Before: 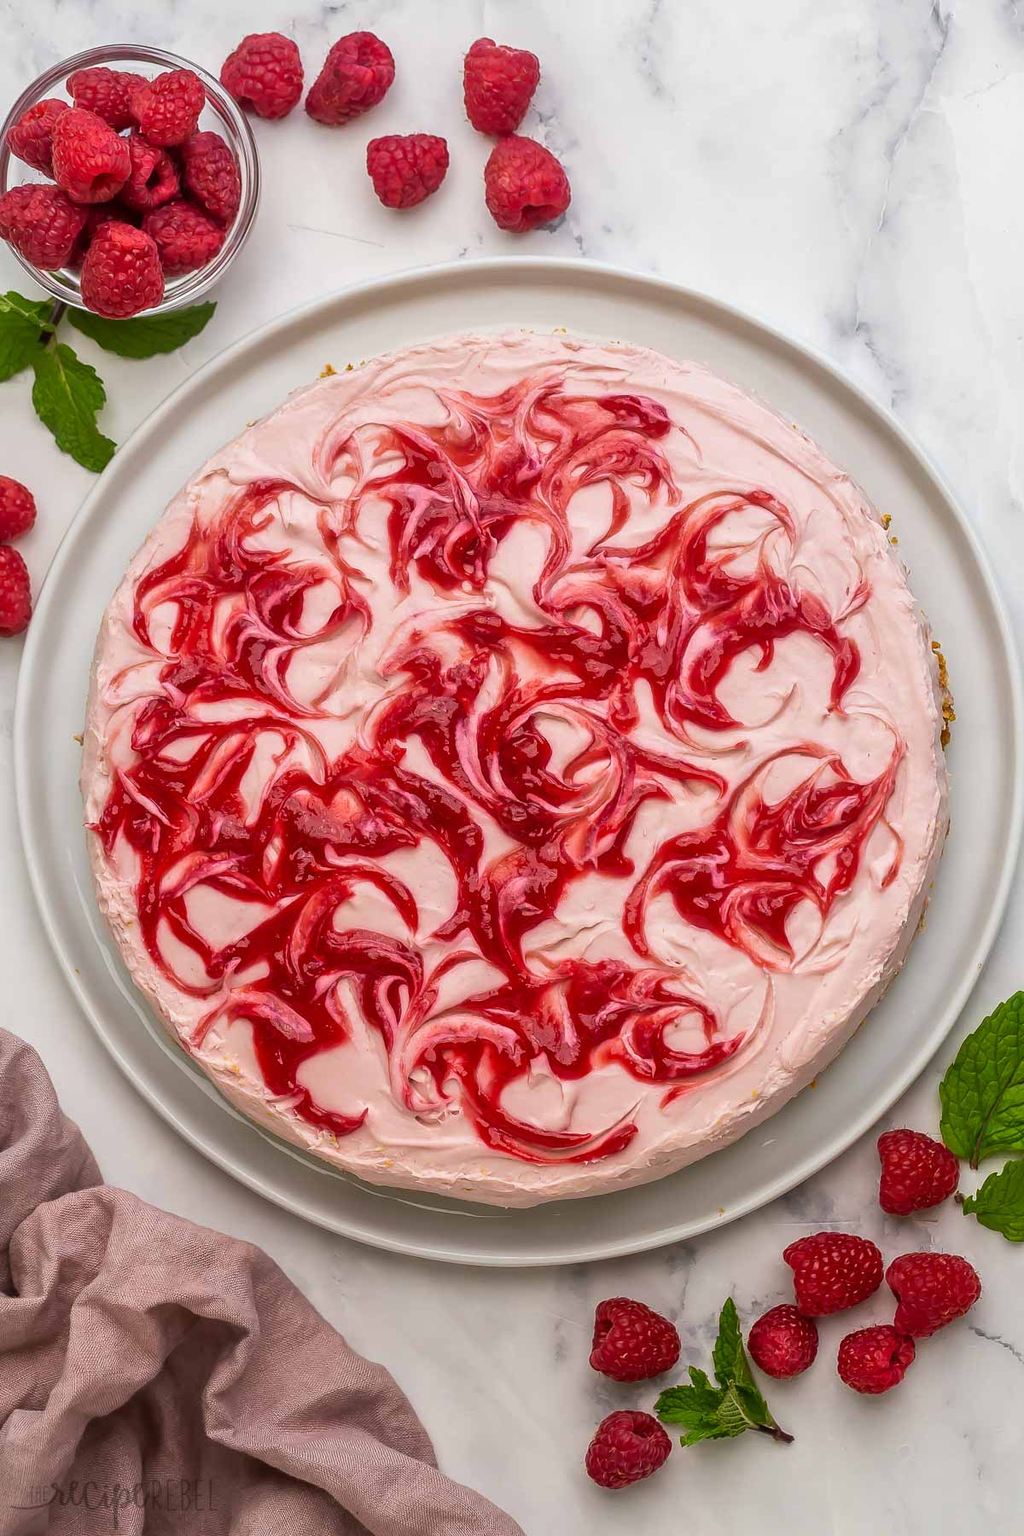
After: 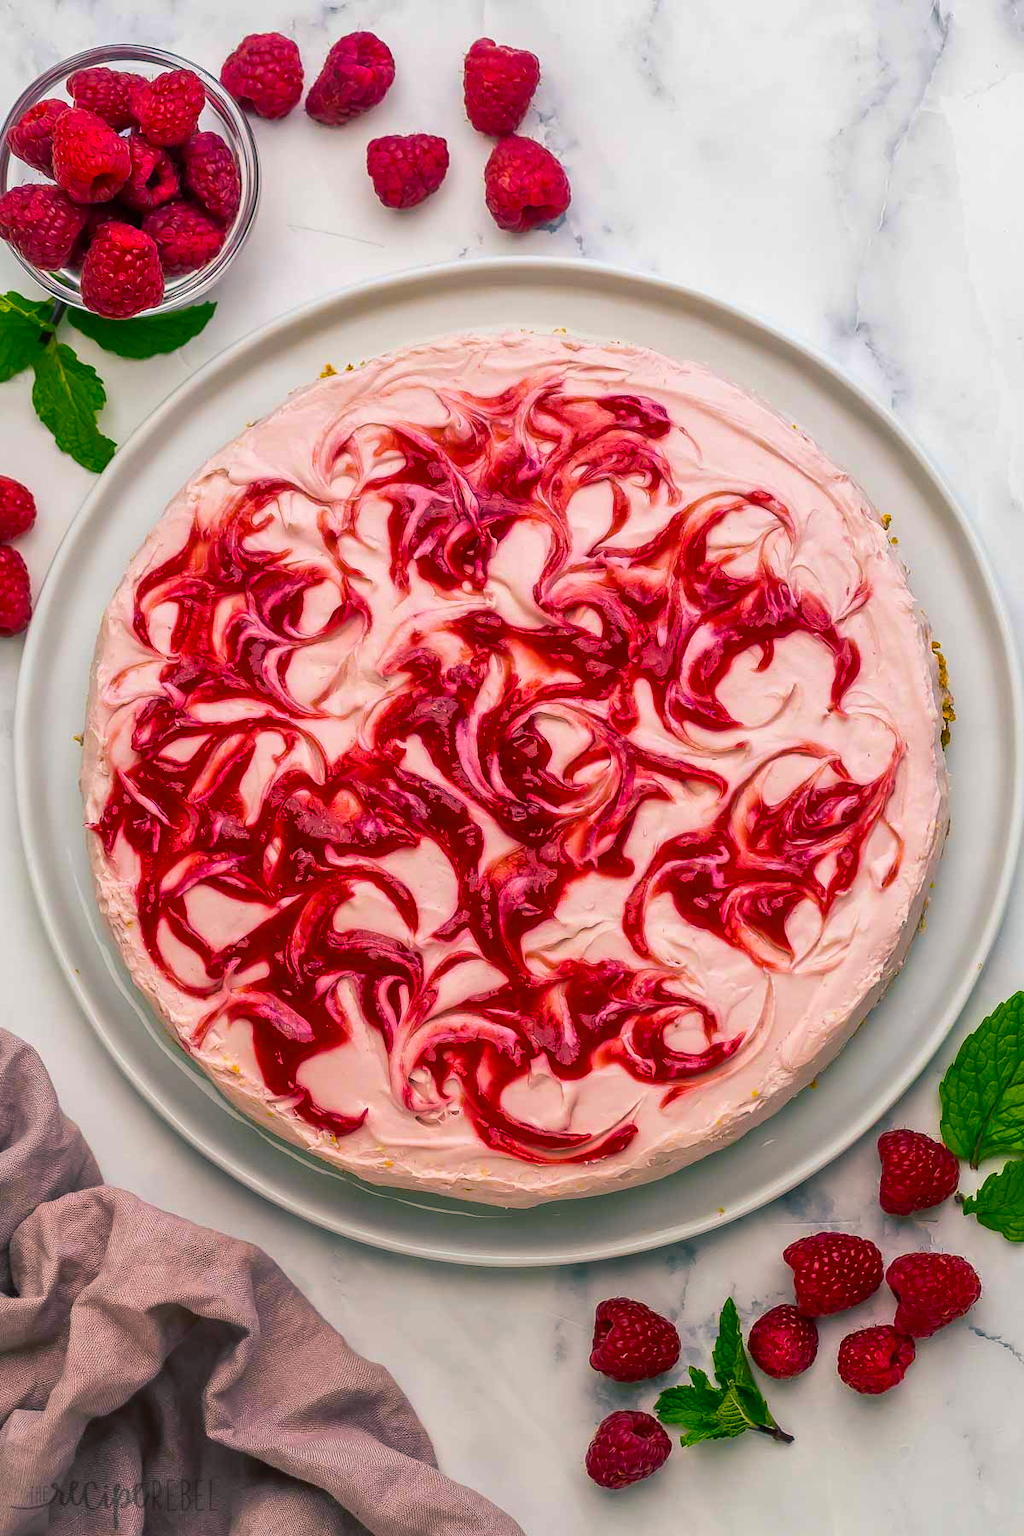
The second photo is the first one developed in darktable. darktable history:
color balance rgb: shadows lift › luminance -28.941%, shadows lift › chroma 10.077%, shadows lift › hue 231.83°, linear chroma grading › global chroma 10.609%, perceptual saturation grading › global saturation 30.358%
